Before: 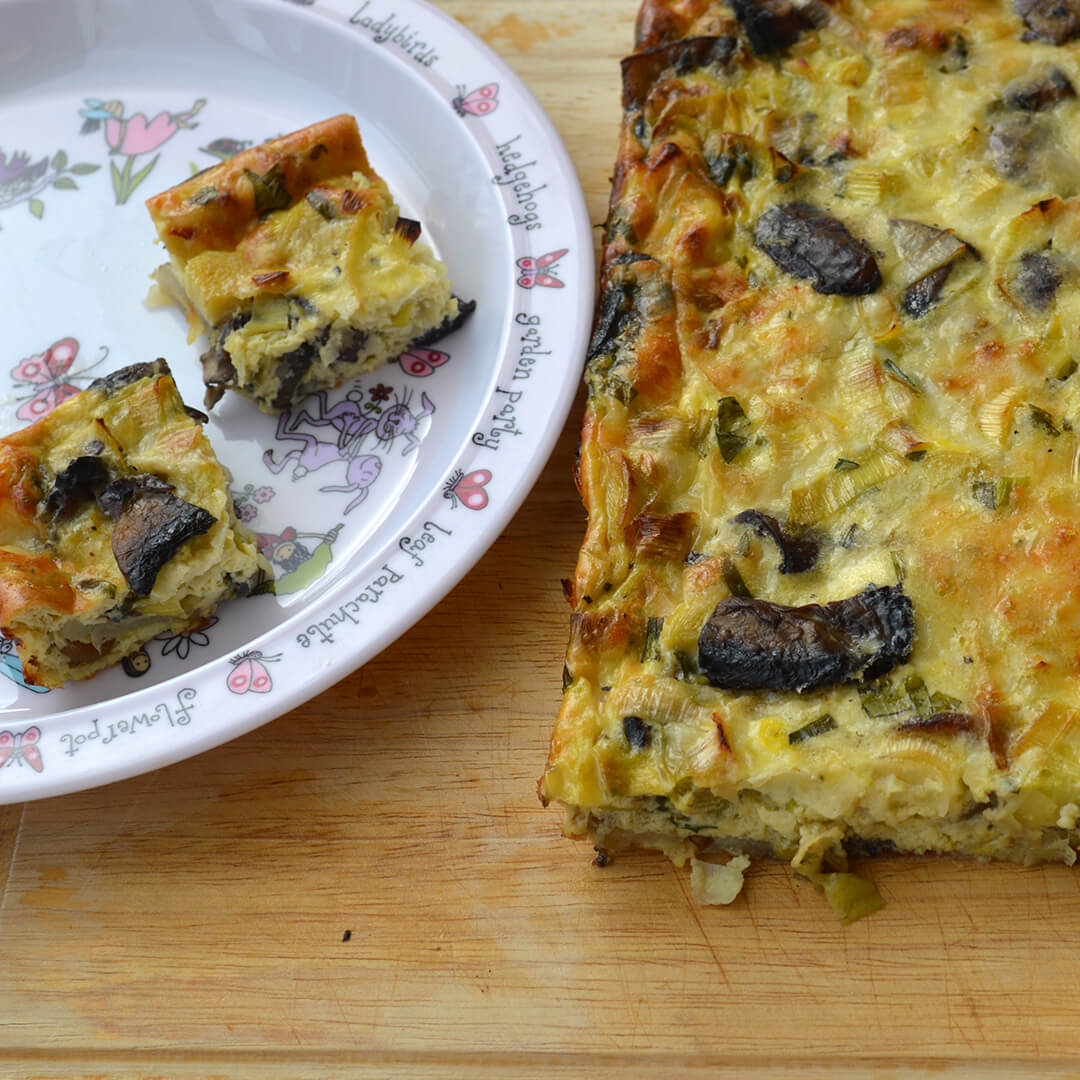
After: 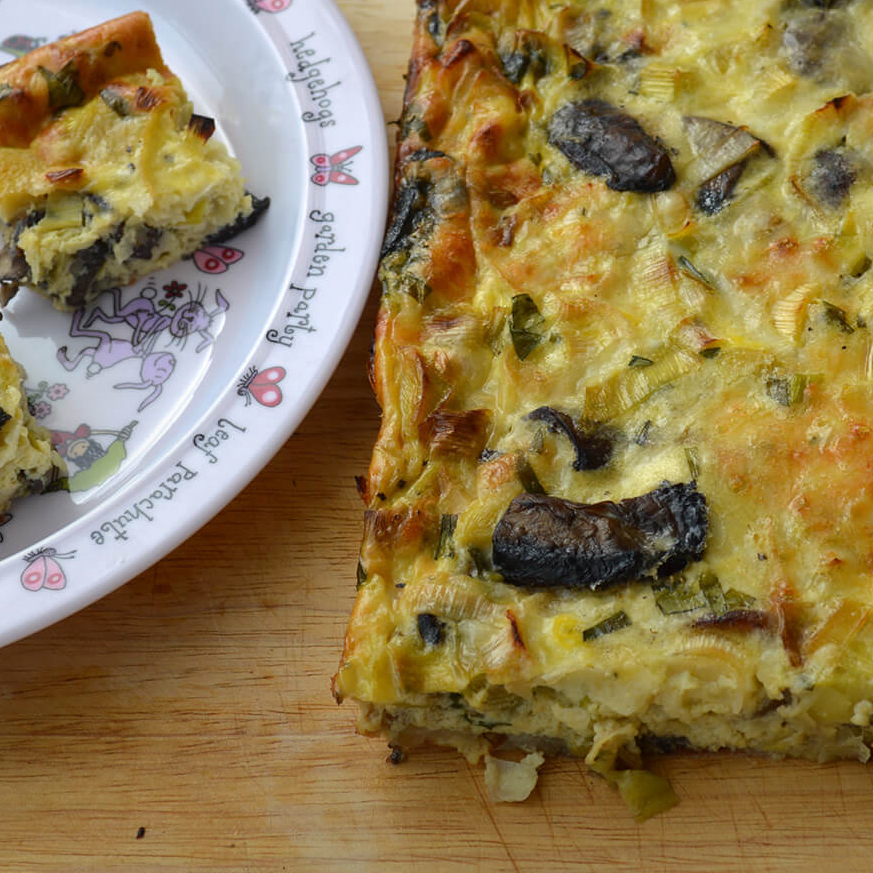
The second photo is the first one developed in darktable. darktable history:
graduated density: rotation -180°, offset 24.95
crop: left 19.159%, top 9.58%, bottom 9.58%
